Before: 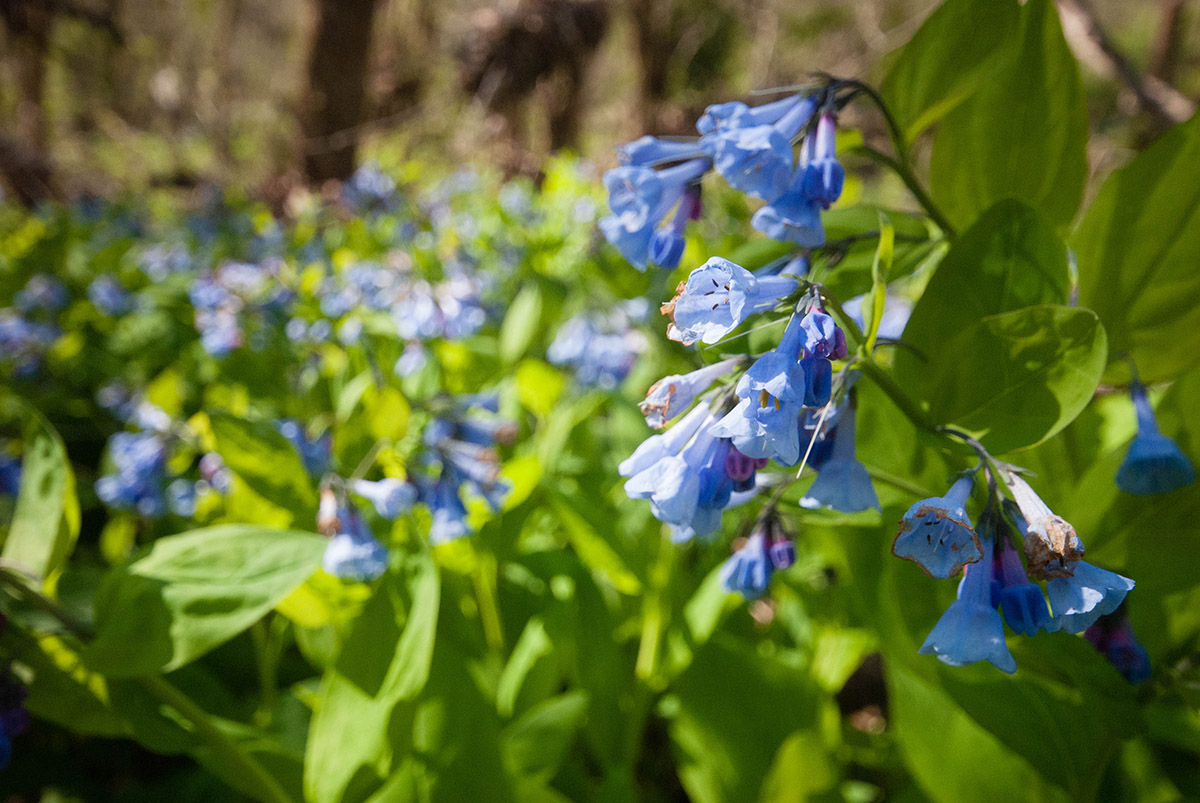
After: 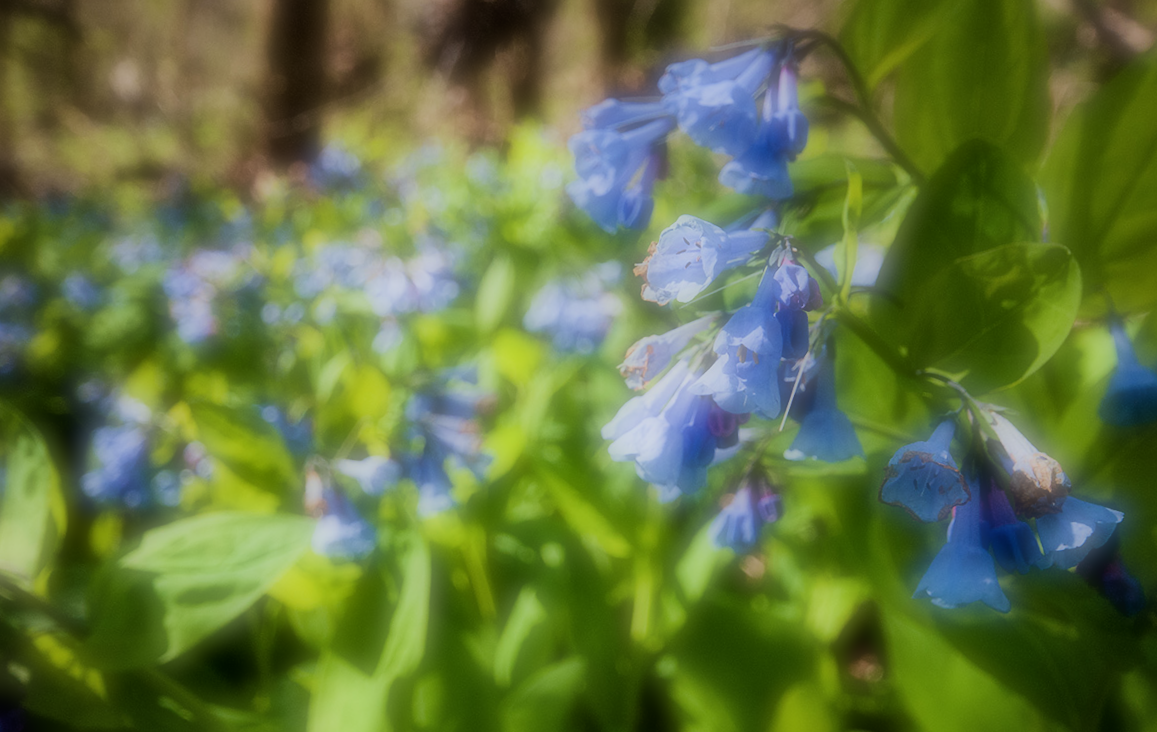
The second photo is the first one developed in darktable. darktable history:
rotate and perspective: rotation -3.52°, crop left 0.036, crop right 0.964, crop top 0.081, crop bottom 0.919
white balance: red 0.976, blue 1.04
filmic rgb: black relative exposure -7.65 EV, white relative exposure 4.56 EV, hardness 3.61
local contrast: mode bilateral grid, contrast 20, coarseness 50, detail 120%, midtone range 0.2
velvia: on, module defaults
soften: on, module defaults
